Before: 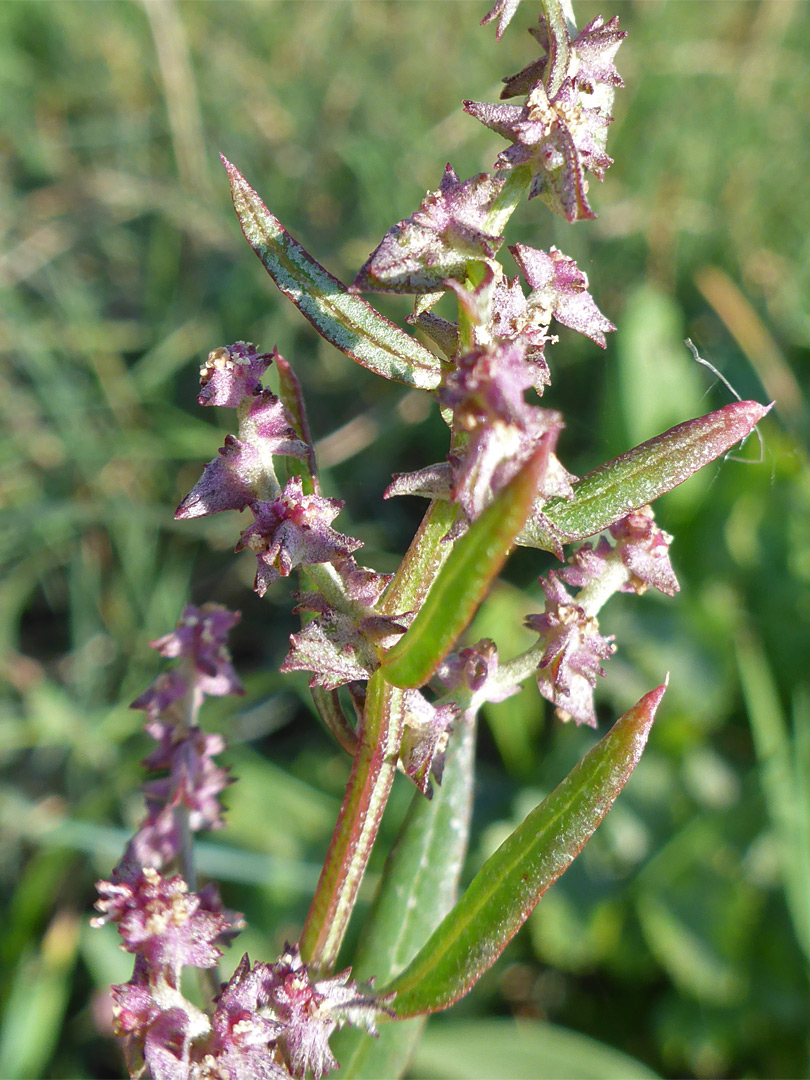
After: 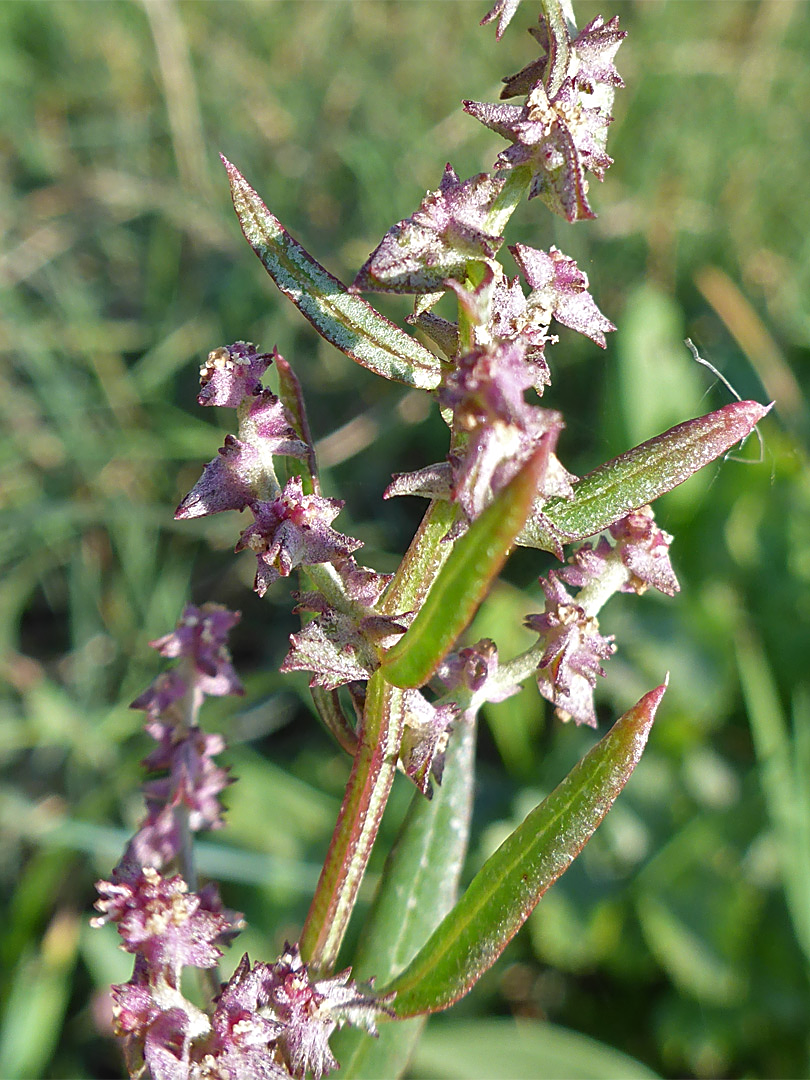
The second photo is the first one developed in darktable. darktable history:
sharpen: on, module defaults
shadows and highlights: shadows 32.52, highlights -46.79, compress 49.58%, soften with gaussian
